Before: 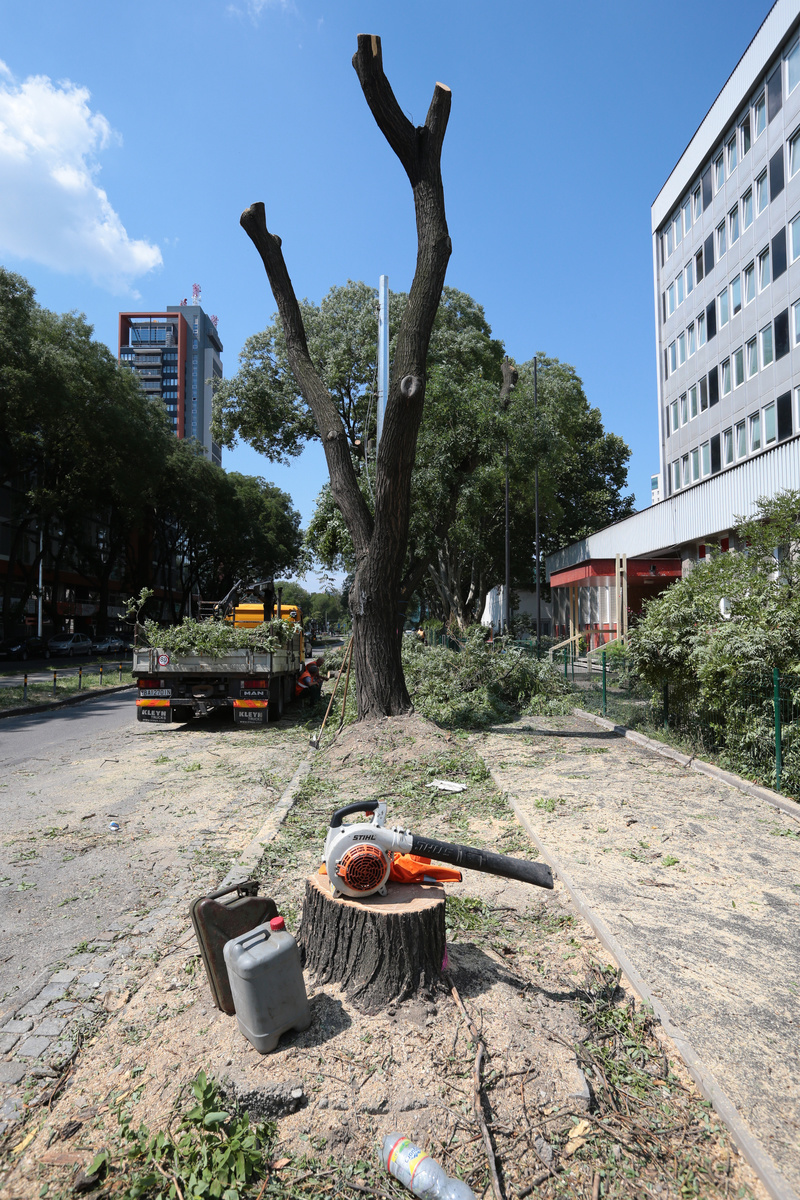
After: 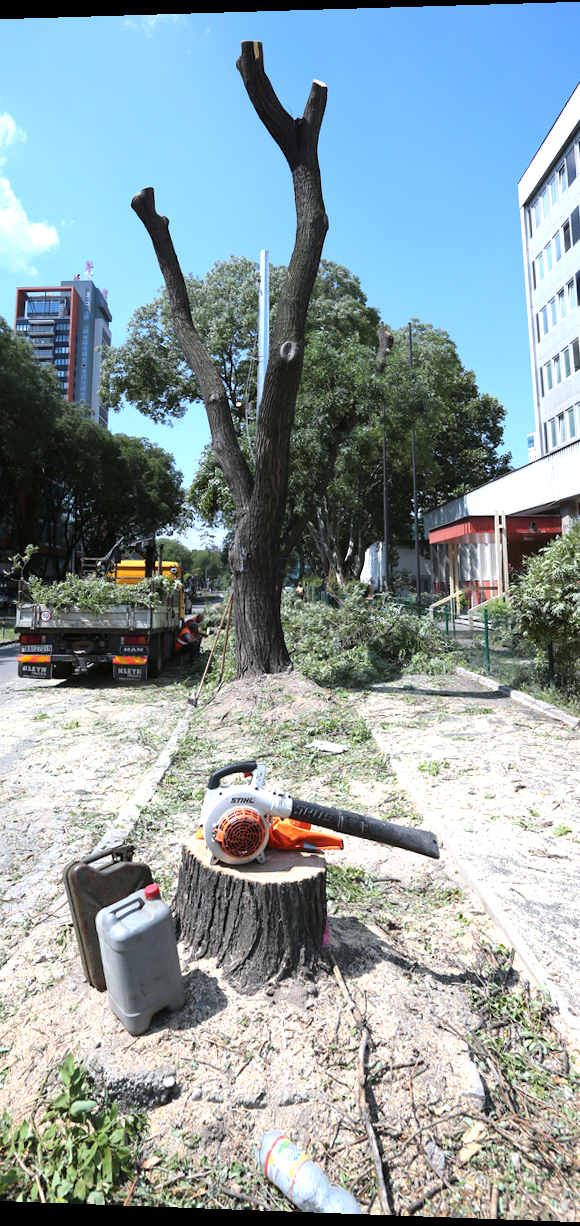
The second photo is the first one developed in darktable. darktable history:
white balance: red 0.967, blue 1.049
exposure: black level correction 0, exposure 0.7 EV, compensate exposure bias true, compensate highlight preservation false
rotate and perspective: rotation 0.128°, lens shift (vertical) -0.181, lens shift (horizontal) -0.044, shear 0.001, automatic cropping off
crop: left 16.899%, right 16.556%
